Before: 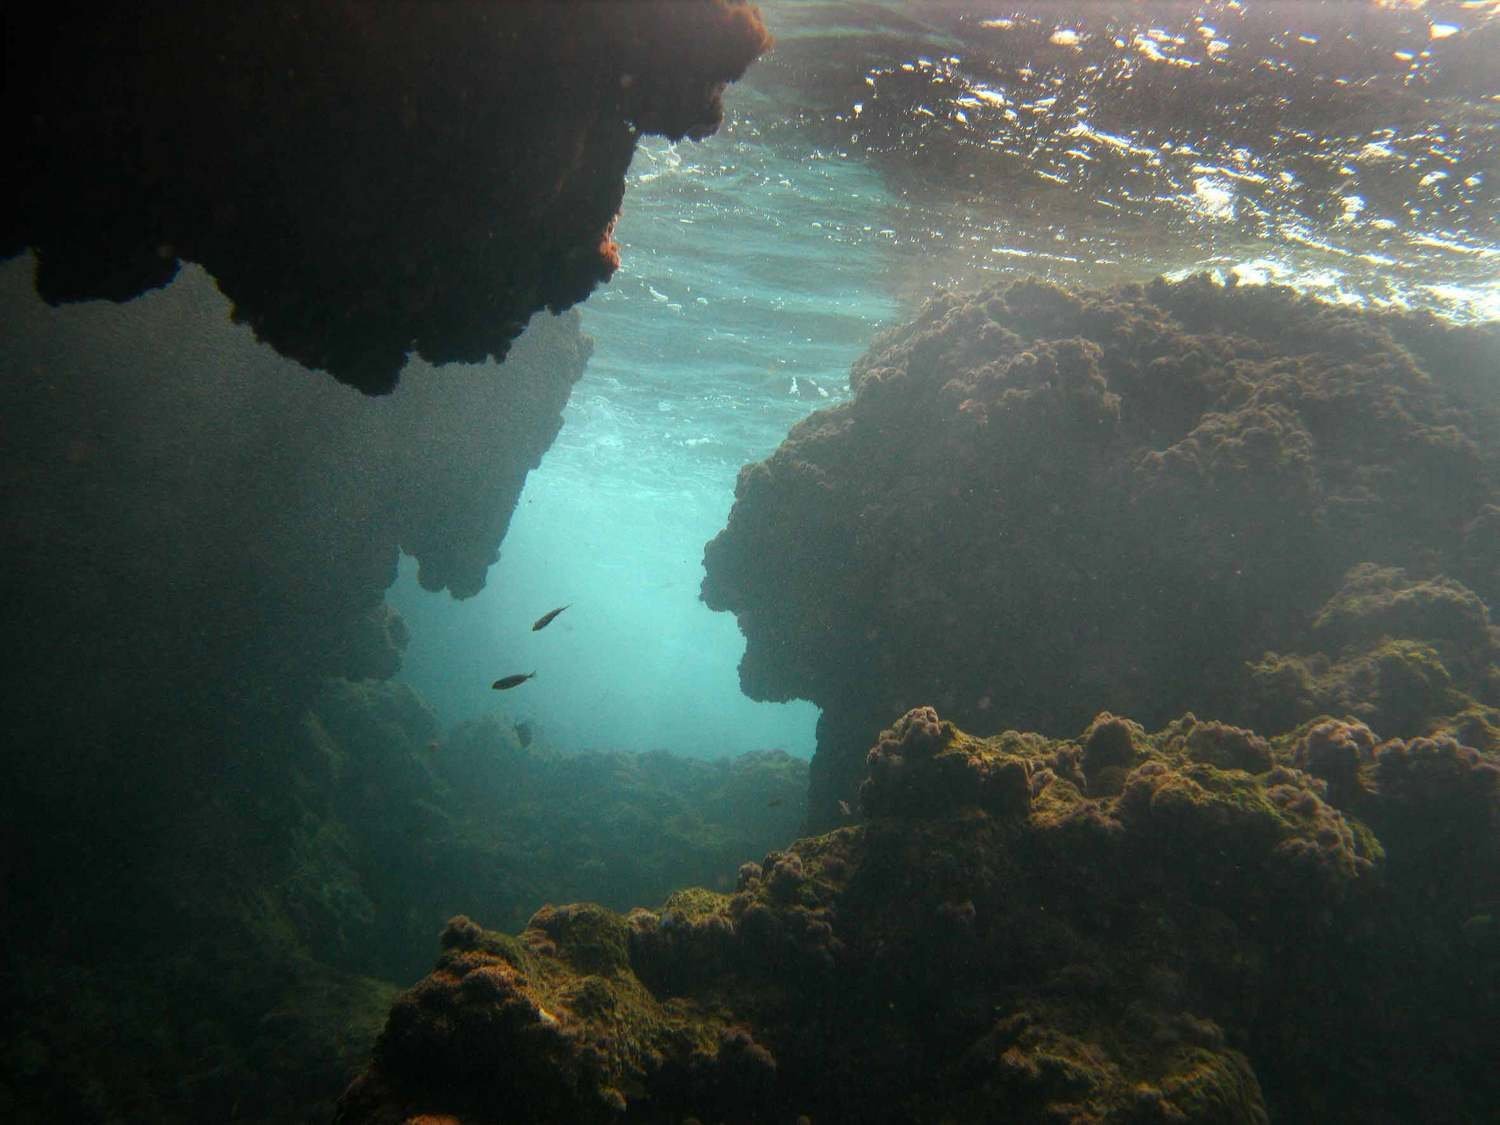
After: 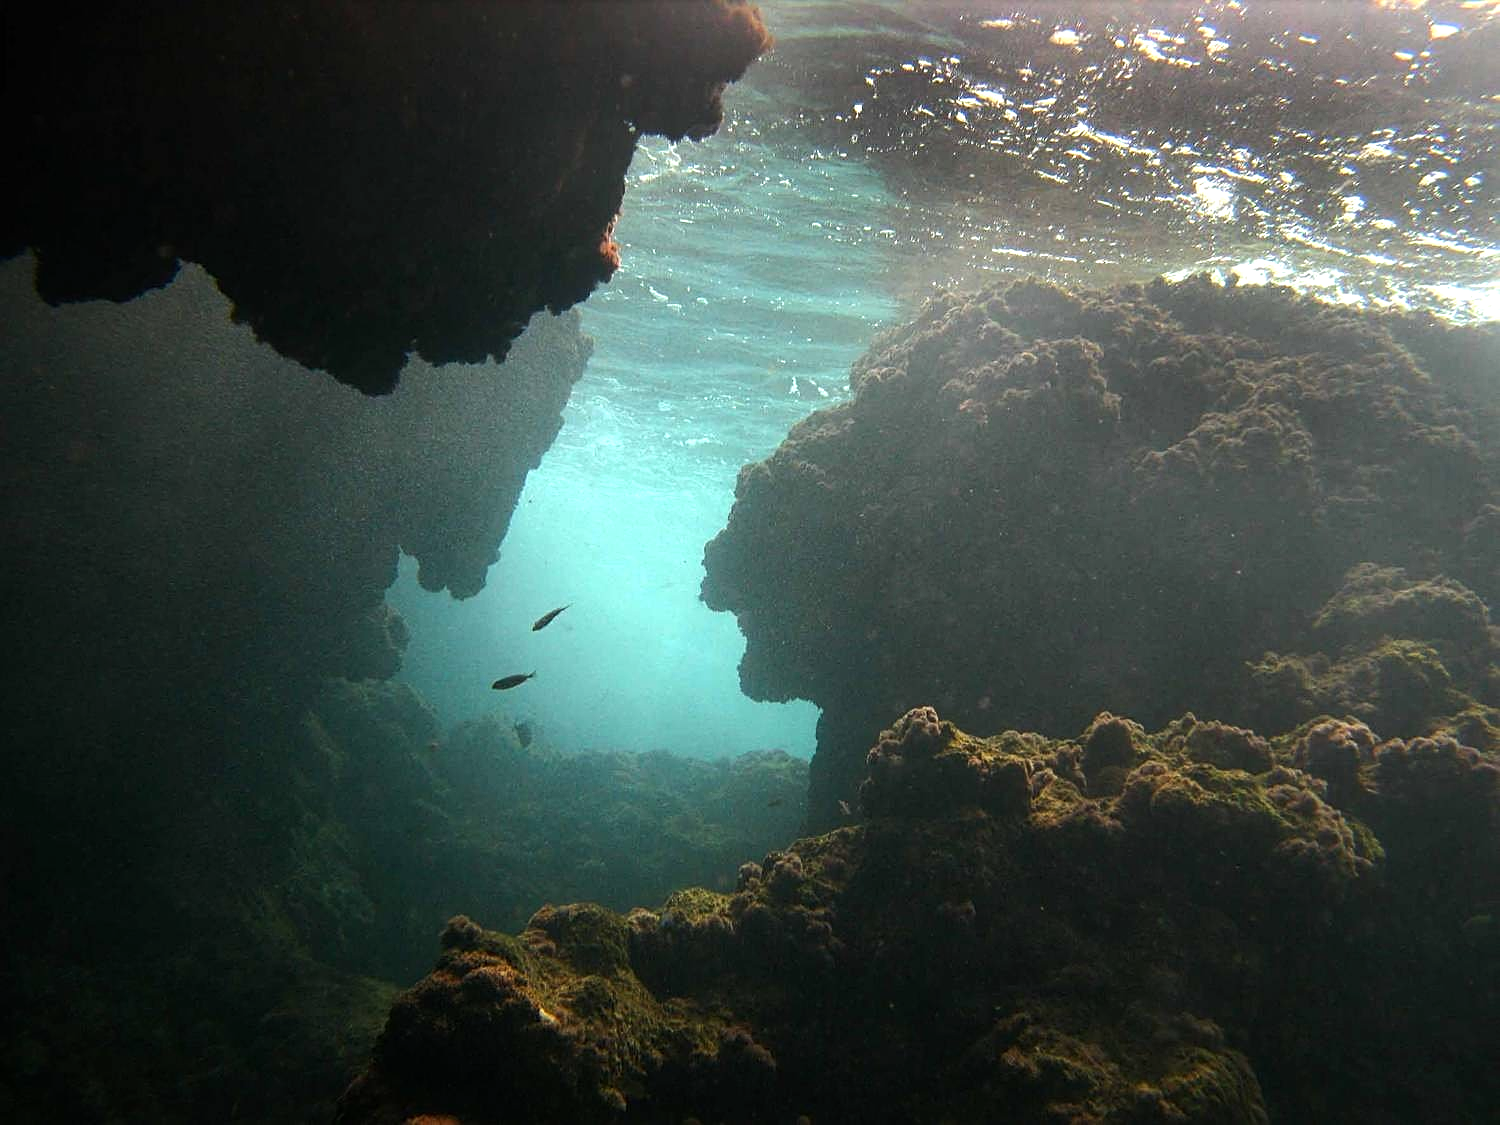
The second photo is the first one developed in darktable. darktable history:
tone equalizer: -8 EV -0.394 EV, -7 EV -0.356 EV, -6 EV -0.295 EV, -5 EV -0.195 EV, -3 EV 0.245 EV, -2 EV 0.322 EV, -1 EV 0.413 EV, +0 EV 0.397 EV, edges refinement/feathering 500, mask exposure compensation -1.57 EV, preserve details no
sharpen: on, module defaults
